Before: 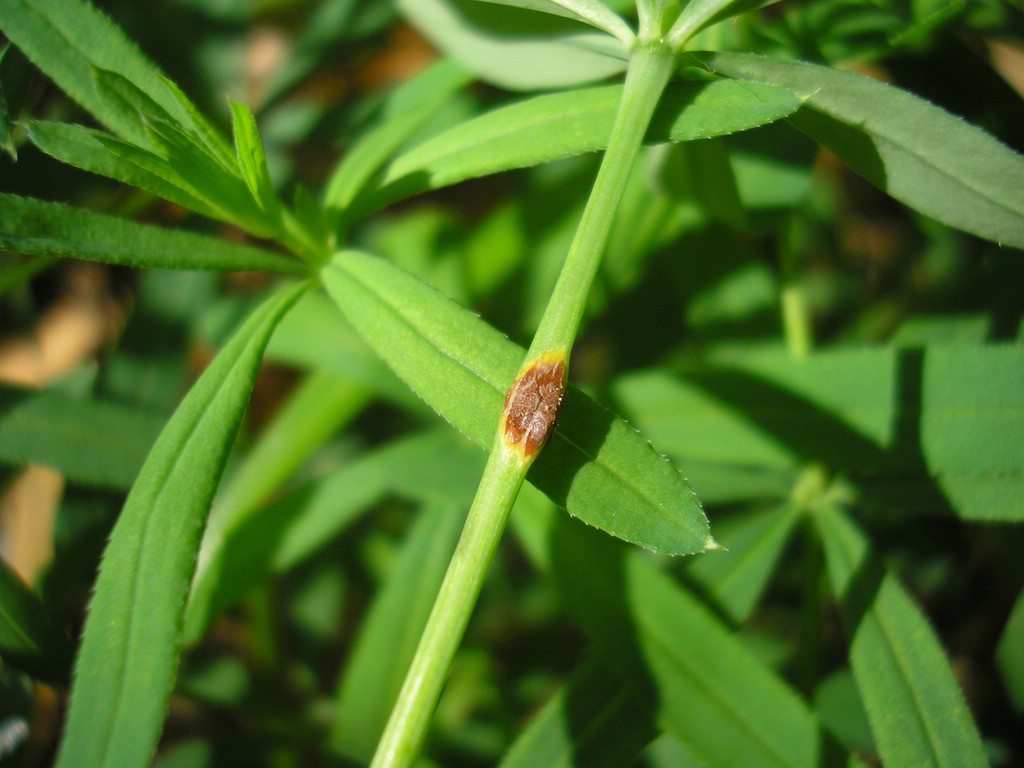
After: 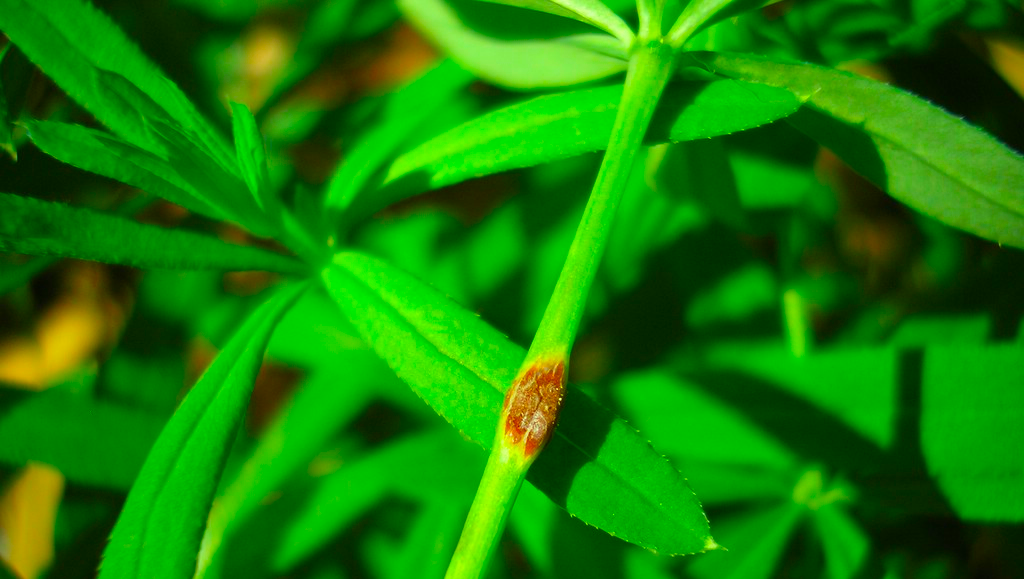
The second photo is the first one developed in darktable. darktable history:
color correction: highlights a* -10.81, highlights b* 9.9, saturation 1.72
crop: bottom 24.563%
